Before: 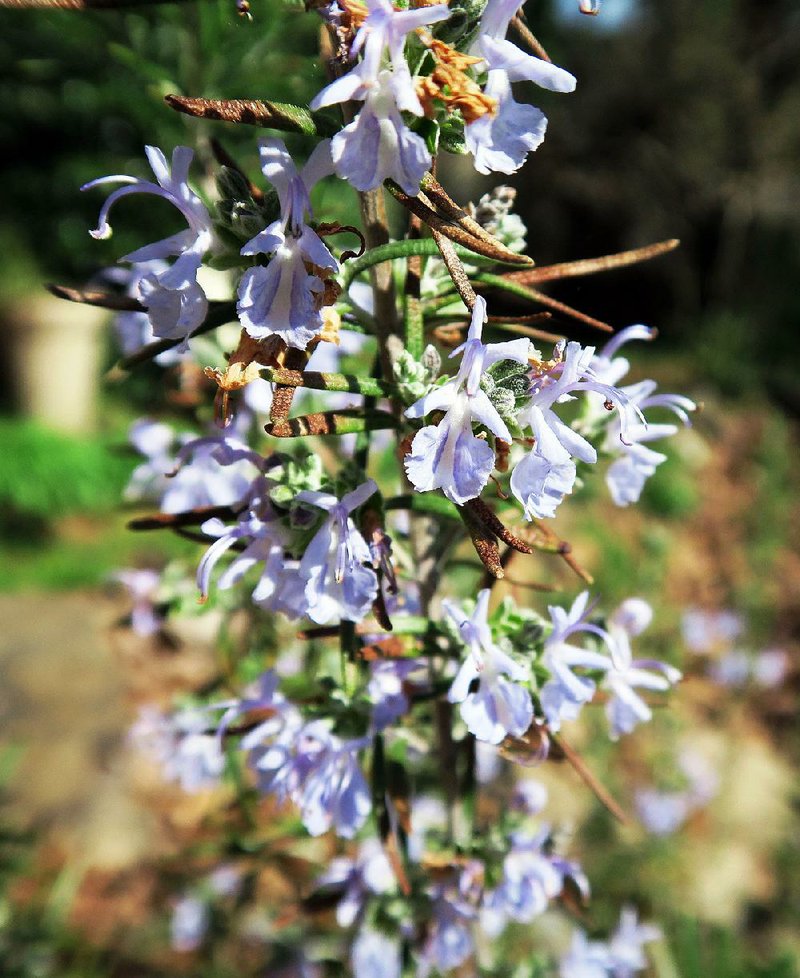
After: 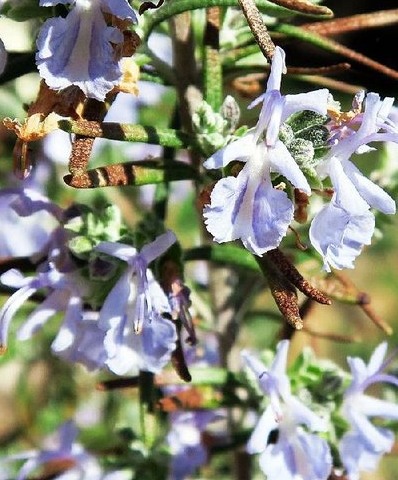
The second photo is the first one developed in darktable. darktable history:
crop: left 25.228%, top 25.484%, right 25.01%, bottom 25.413%
